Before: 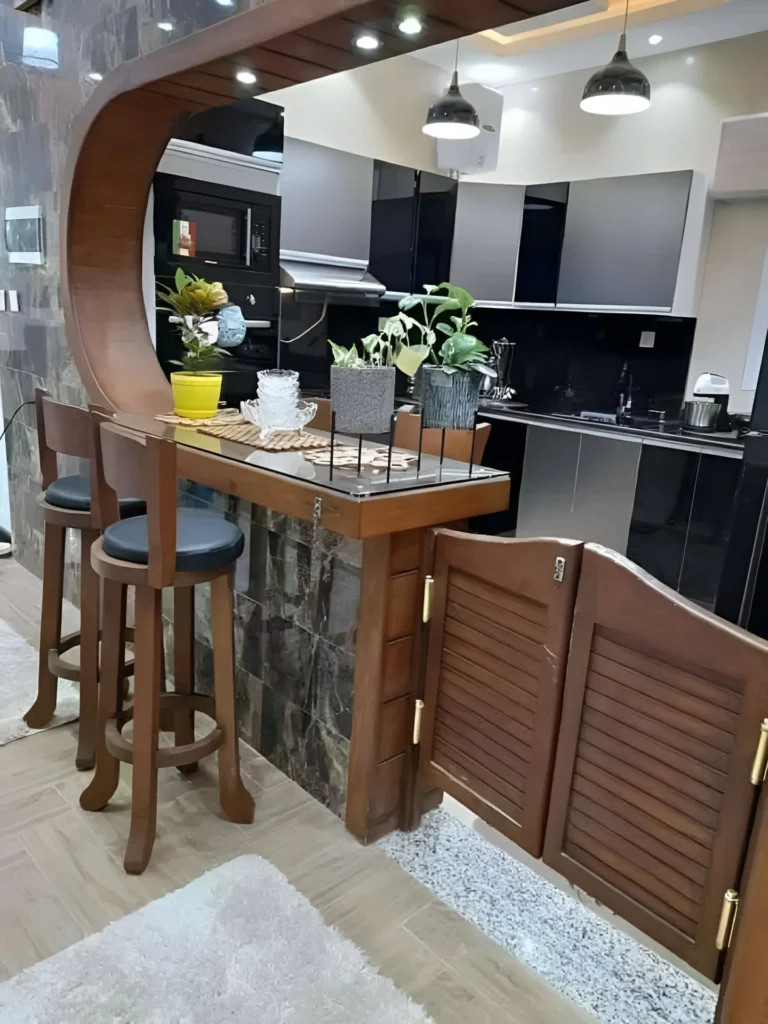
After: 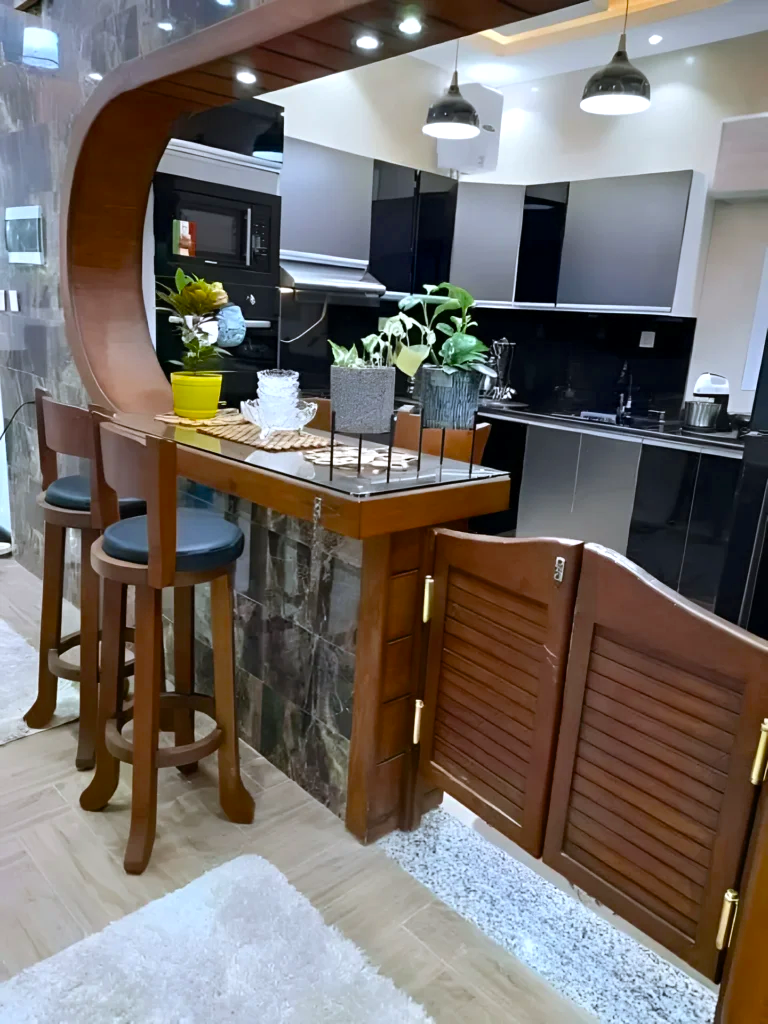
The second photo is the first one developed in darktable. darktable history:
color balance rgb: highlights gain › luminance 16.534%, highlights gain › chroma 2.863%, highlights gain › hue 262.38°, perceptual saturation grading › global saturation 30.34%, saturation formula JzAzBz (2021)
